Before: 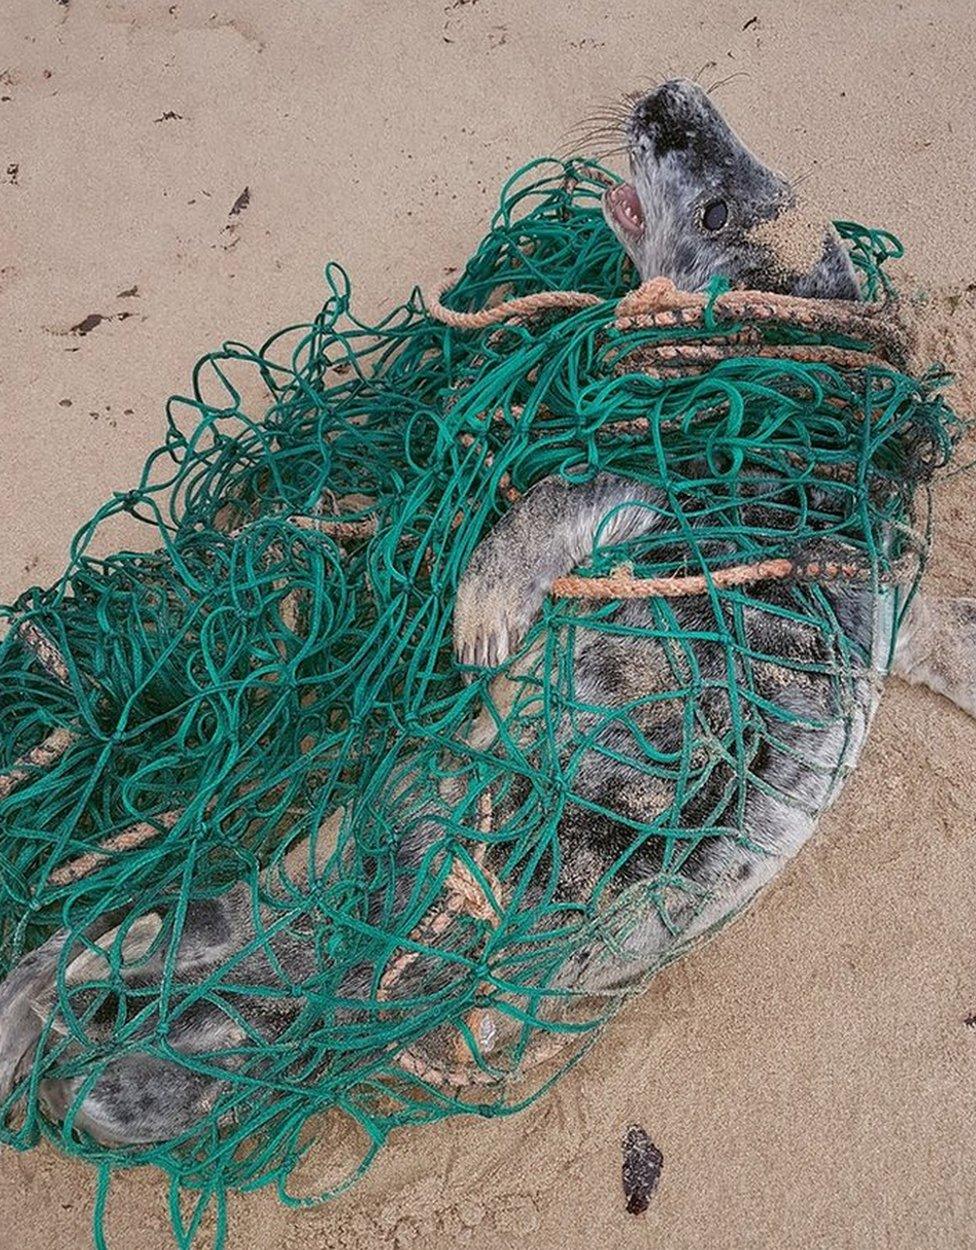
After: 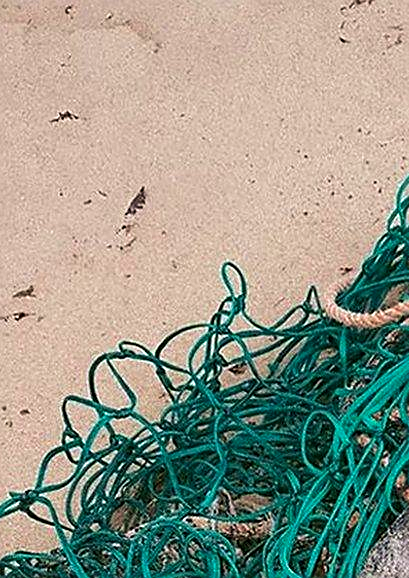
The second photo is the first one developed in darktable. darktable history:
sharpen: on, module defaults
crop and rotate: left 10.817%, top 0.062%, right 47.194%, bottom 53.626%
tone equalizer: -8 EV -0.417 EV, -7 EV -0.389 EV, -6 EV -0.333 EV, -5 EV -0.222 EV, -3 EV 0.222 EV, -2 EV 0.333 EV, -1 EV 0.389 EV, +0 EV 0.417 EV, edges refinement/feathering 500, mask exposure compensation -1.25 EV, preserve details no
velvia: on, module defaults
